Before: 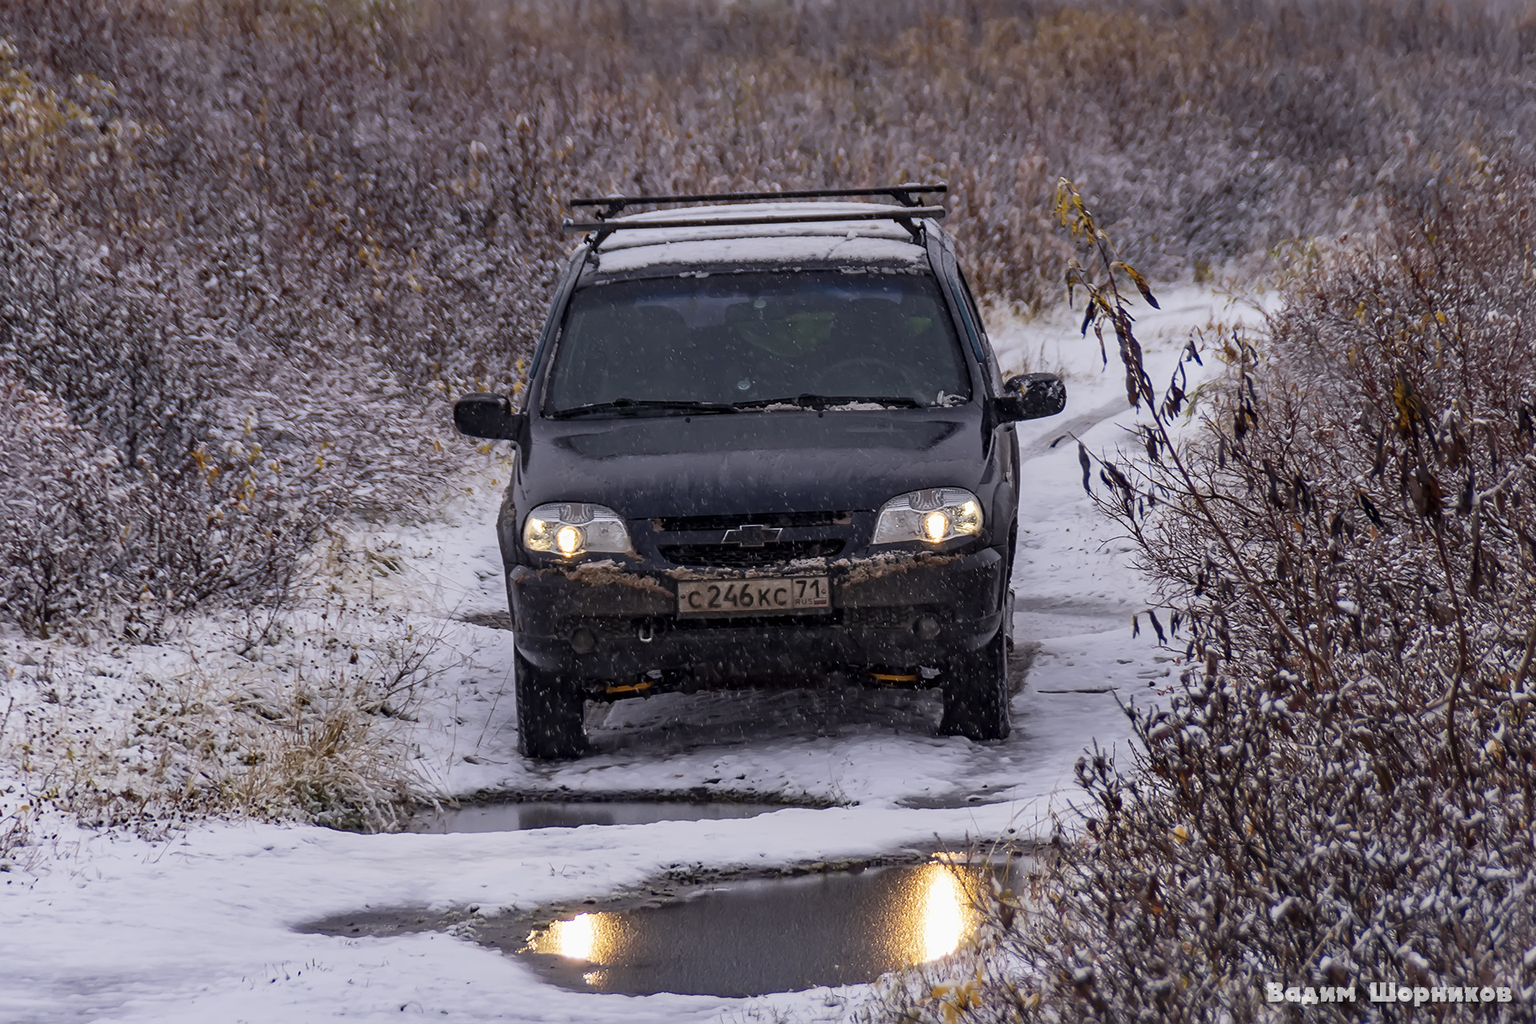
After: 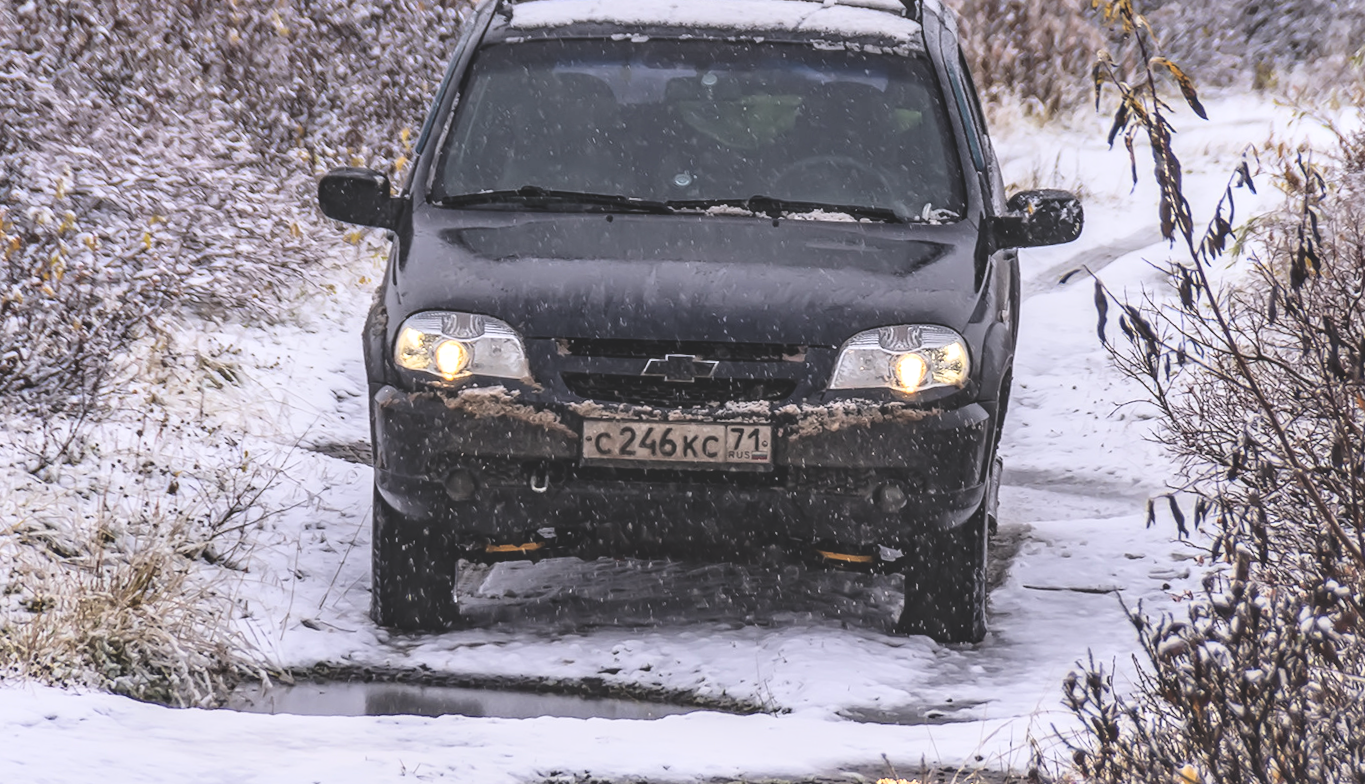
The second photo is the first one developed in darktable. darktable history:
crop and rotate: angle -3.85°, left 9.876%, top 20.856%, right 12.028%, bottom 11.86%
base curve: curves: ch0 [(0, 0) (0.028, 0.03) (0.121, 0.232) (0.46, 0.748) (0.859, 0.968) (1, 1)]
local contrast: on, module defaults
exposure: black level correction -0.026, exposure -0.119 EV, compensate exposure bias true, compensate highlight preservation false
